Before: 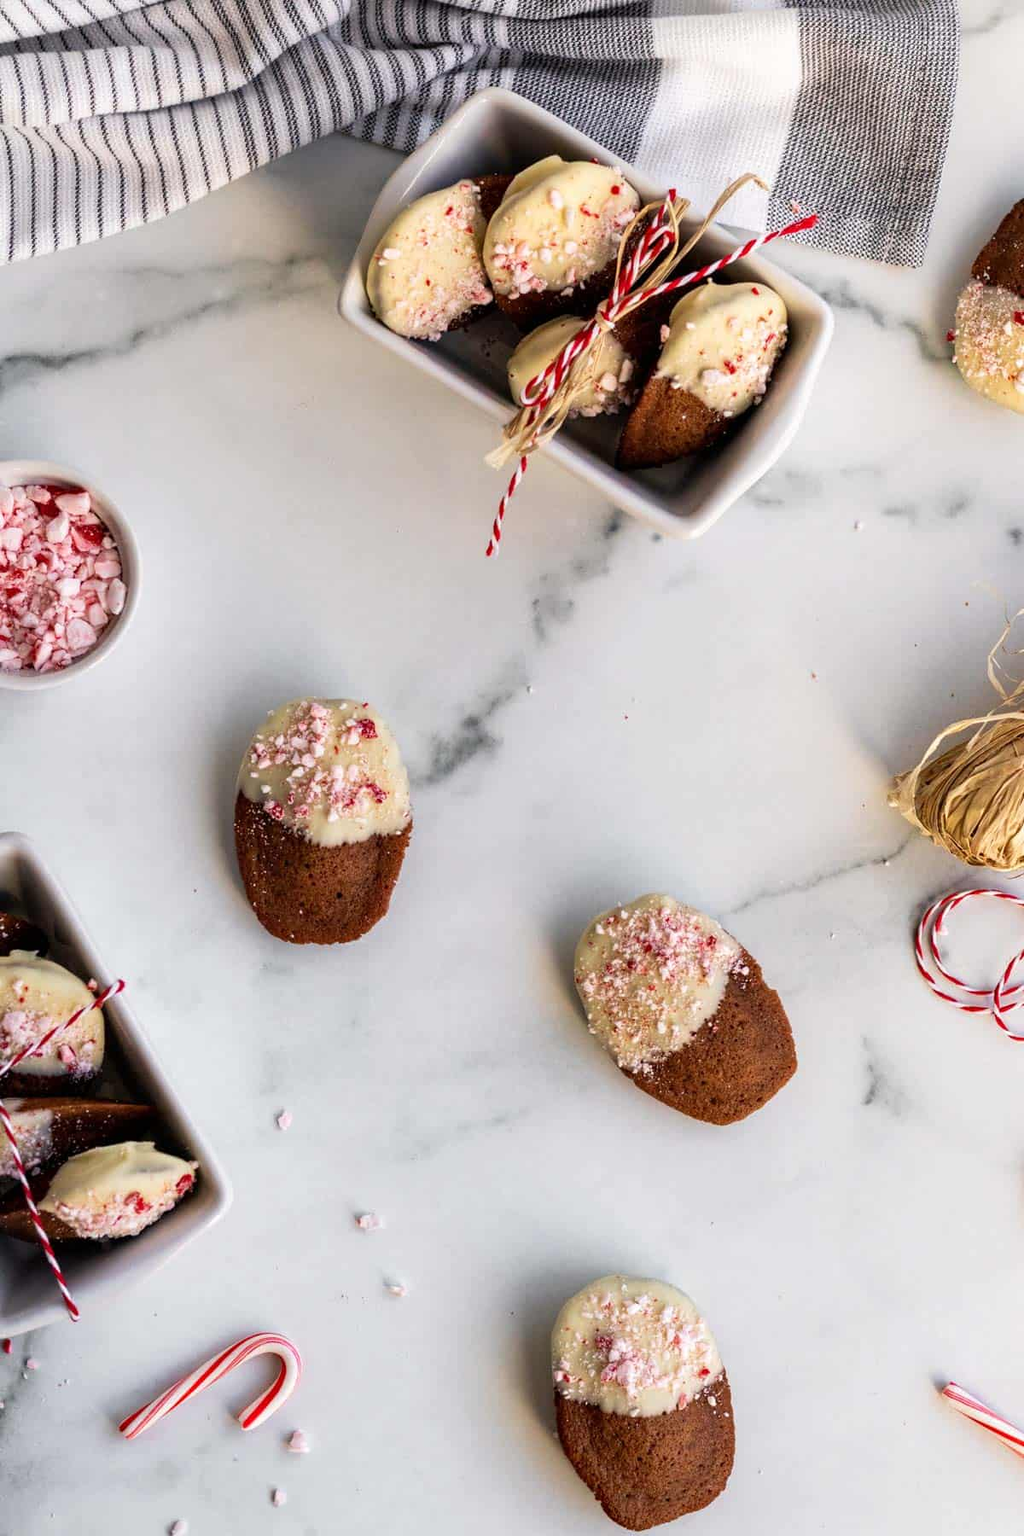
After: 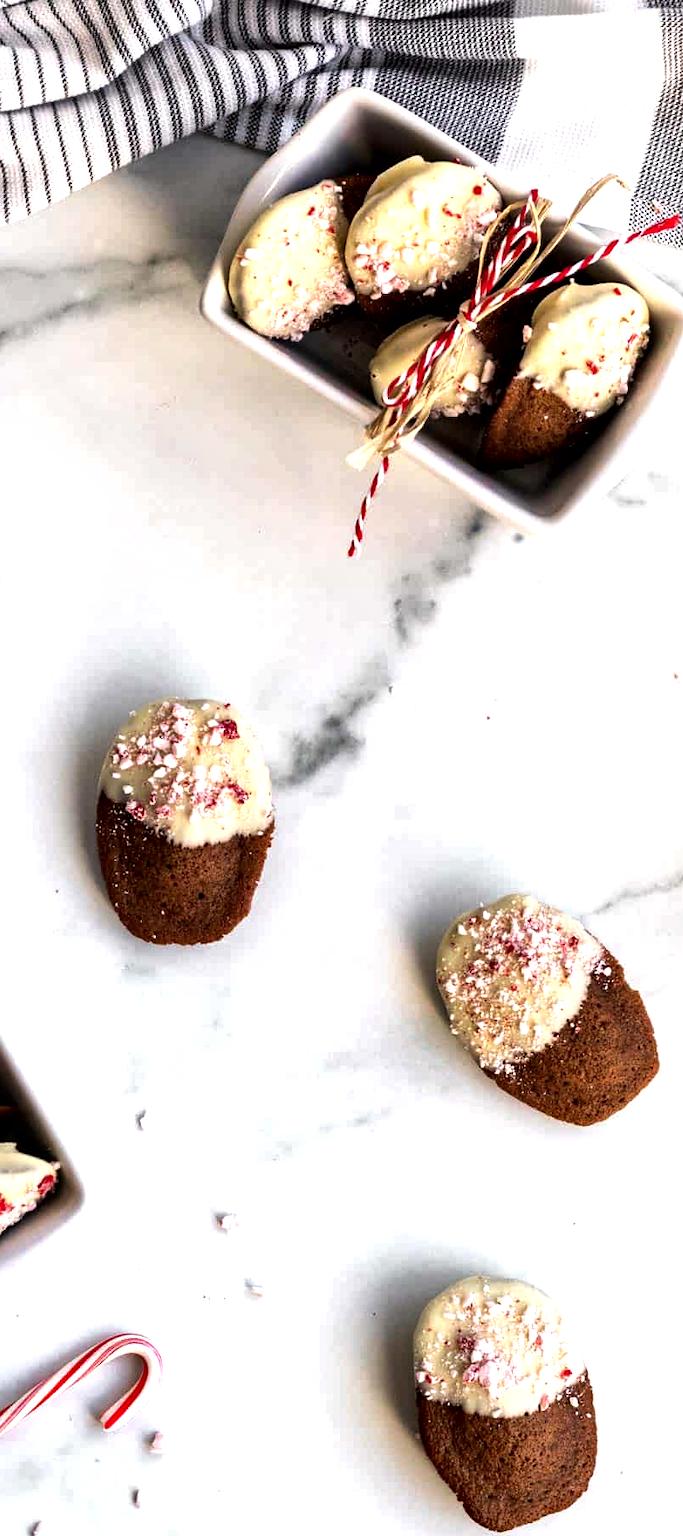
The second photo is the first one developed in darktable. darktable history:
tone equalizer: -8 EV -0.75 EV, -7 EV -0.7 EV, -6 EV -0.6 EV, -5 EV -0.4 EV, -3 EV 0.4 EV, -2 EV 0.6 EV, -1 EV 0.7 EV, +0 EV 0.75 EV, edges refinement/feathering 500, mask exposure compensation -1.57 EV, preserve details no
crop and rotate: left 13.537%, right 19.796%
local contrast: mode bilateral grid, contrast 25, coarseness 60, detail 151%, midtone range 0.2
